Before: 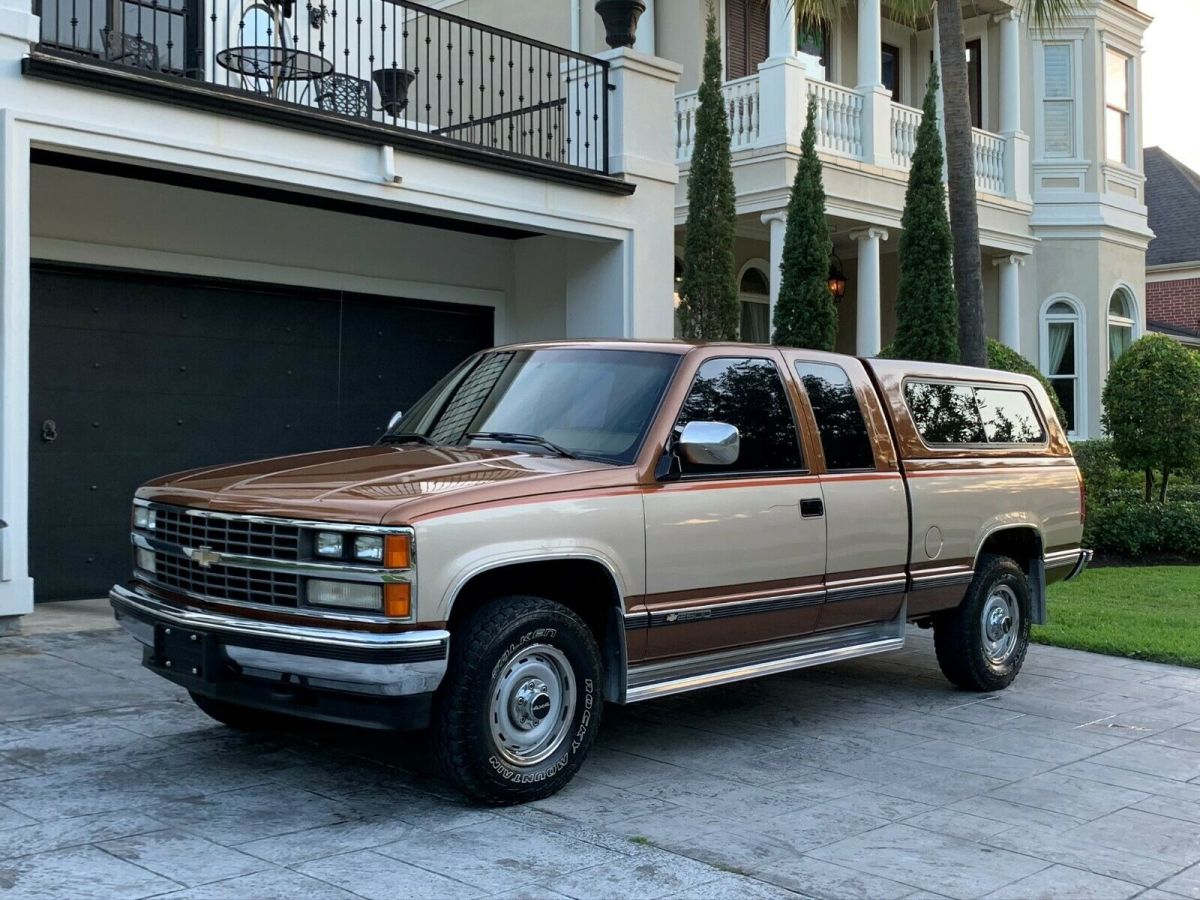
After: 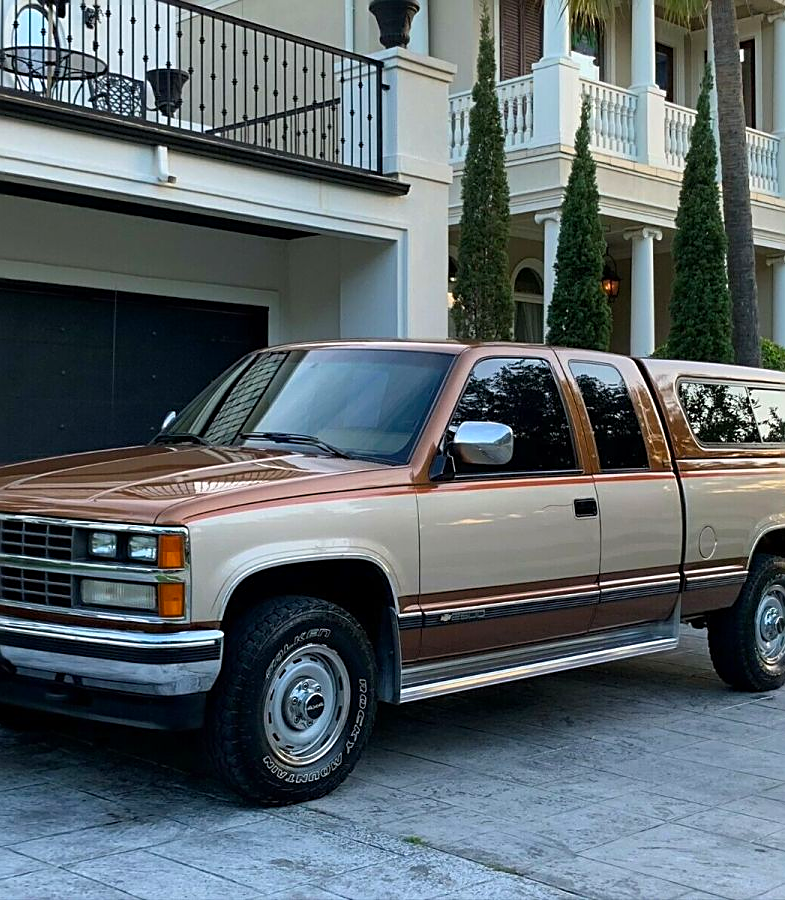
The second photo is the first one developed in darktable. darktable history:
crop and rotate: left 18.886%, right 15.672%
sharpen: on, module defaults
color balance rgb: linear chroma grading › global chroma 15.436%, perceptual saturation grading › global saturation 0.342%, global vibrance 20%
